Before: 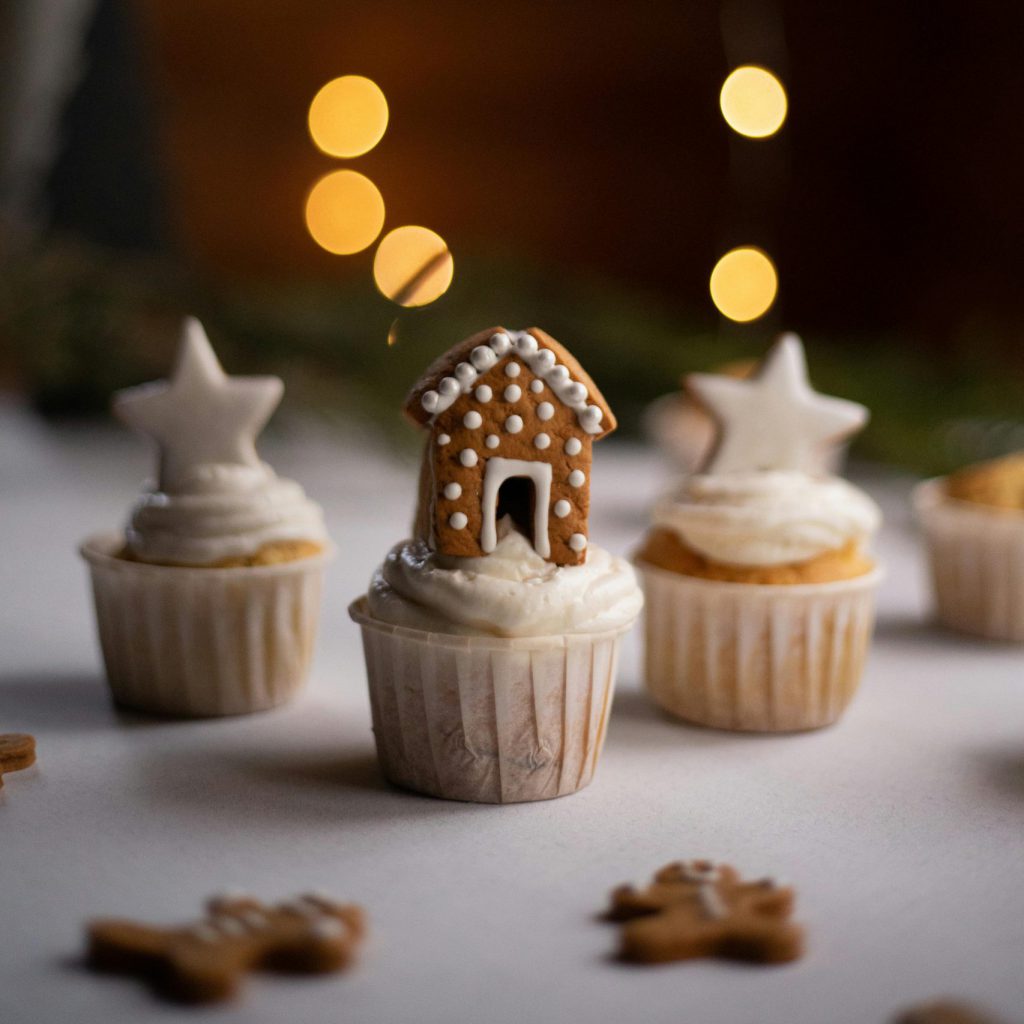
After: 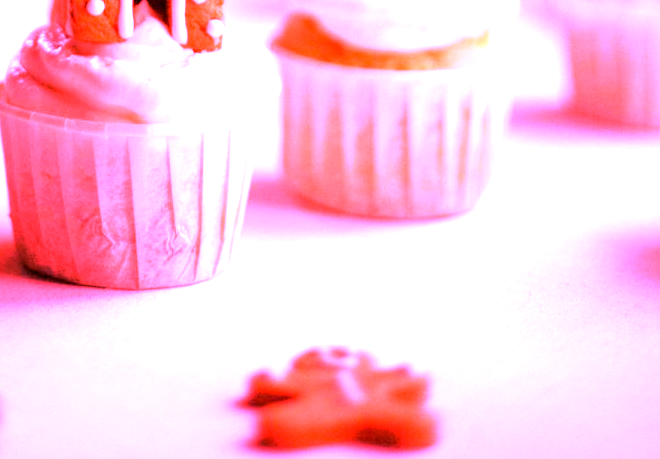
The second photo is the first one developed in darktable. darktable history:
crop and rotate: left 35.509%, top 50.238%, bottom 4.934%
exposure: black level correction 0.001, exposure 1.3 EV, compensate highlight preservation false
white balance: red 4.26, blue 1.802
tone equalizer: on, module defaults
